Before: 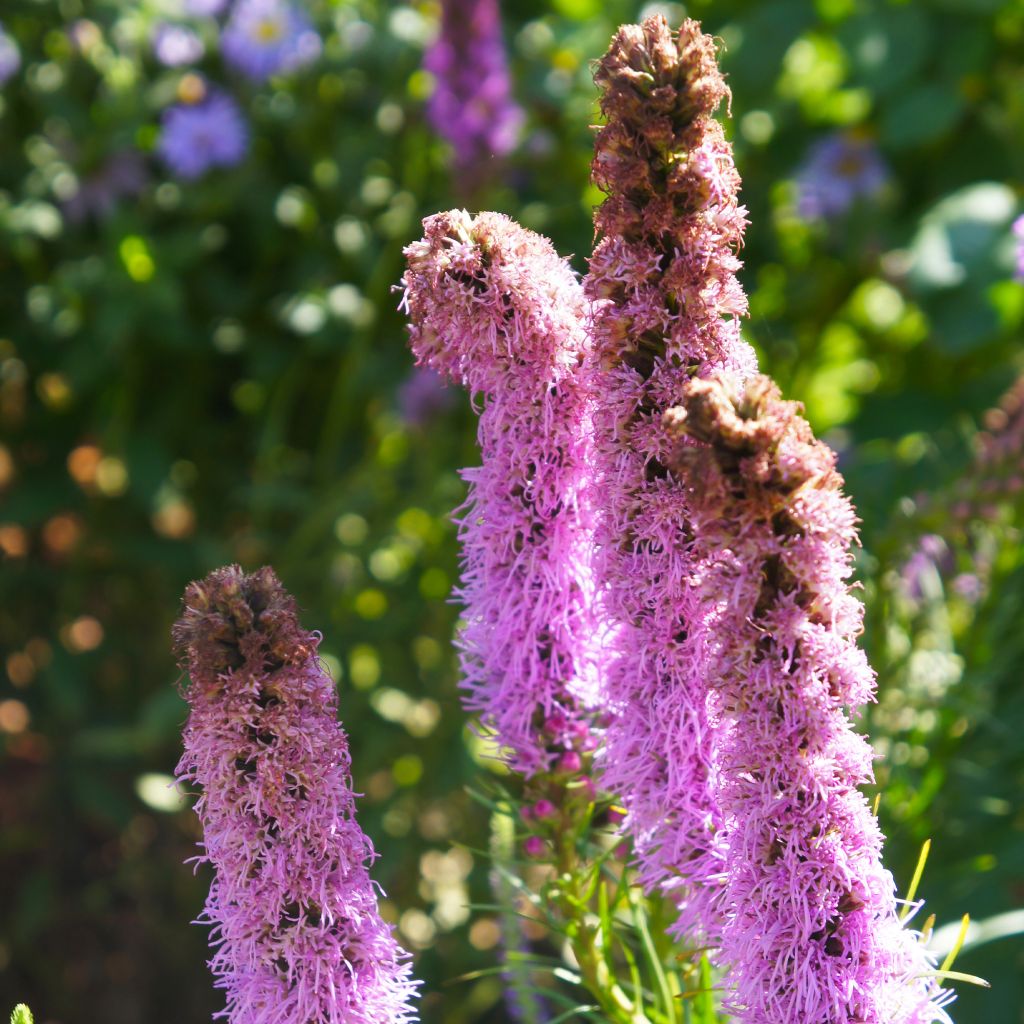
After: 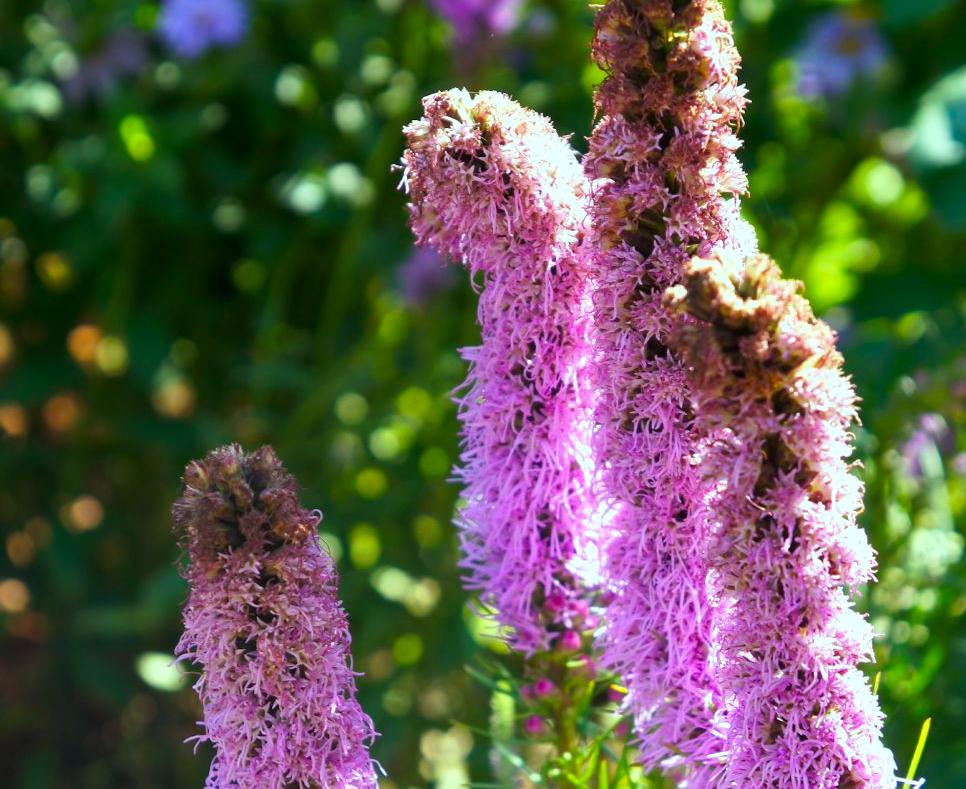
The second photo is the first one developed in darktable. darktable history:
crop and rotate: angle 0.038°, top 11.85%, right 5.52%, bottom 10.97%
color balance rgb: shadows lift › luminance -7.31%, shadows lift › chroma 2.194%, shadows lift › hue 163.65°, highlights gain › luminance 15.123%, highlights gain › chroma 6.962%, highlights gain › hue 125.77°, global offset › luminance -0.293%, global offset › hue 262.47°, linear chroma grading › global chroma 15.599%, perceptual saturation grading › global saturation 0.908%
color calibration: illuminant as shot in camera, x 0.358, y 0.373, temperature 4628.91 K, saturation algorithm version 1 (2020)
levels: white 99.93%
